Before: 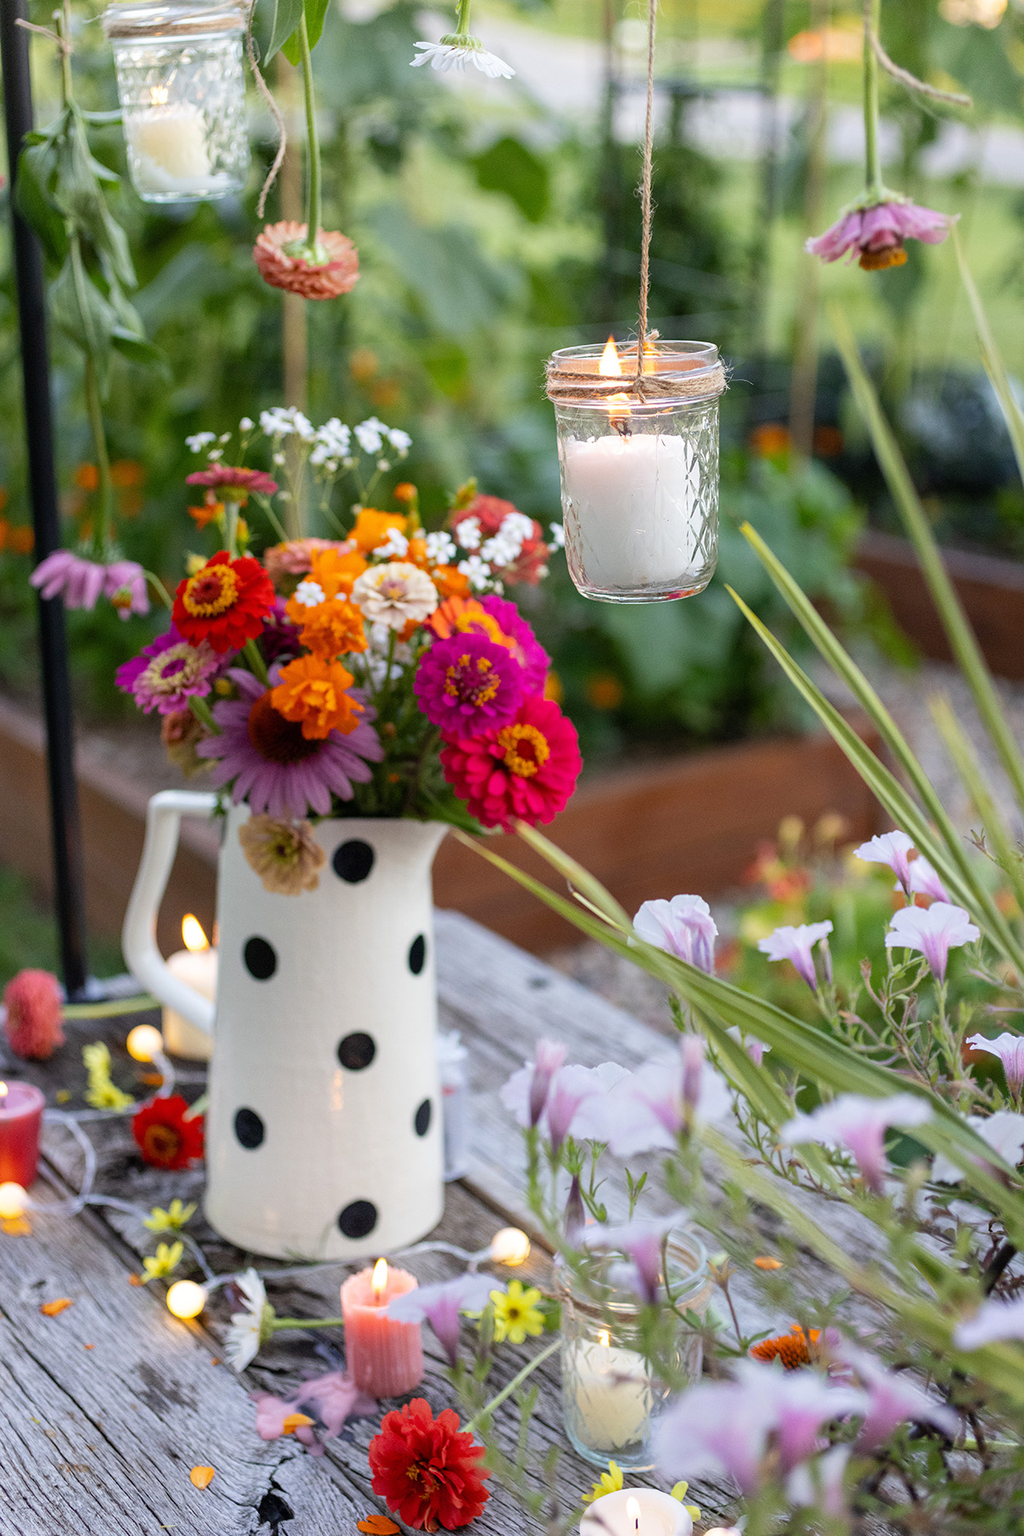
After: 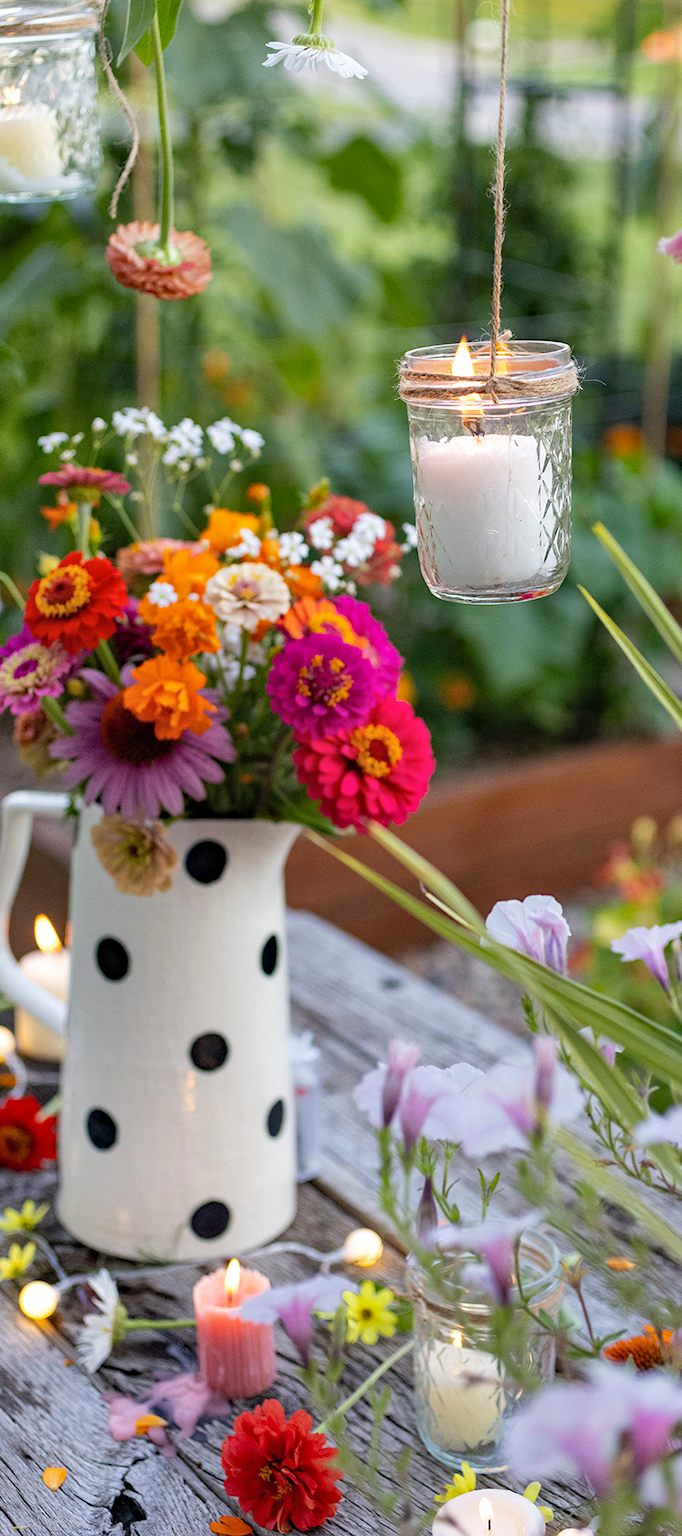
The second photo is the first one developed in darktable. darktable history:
haze removal: compatibility mode true, adaptive false
shadows and highlights: shadows 75, highlights -25, soften with gaussian
crop and rotate: left 14.436%, right 18.898%
